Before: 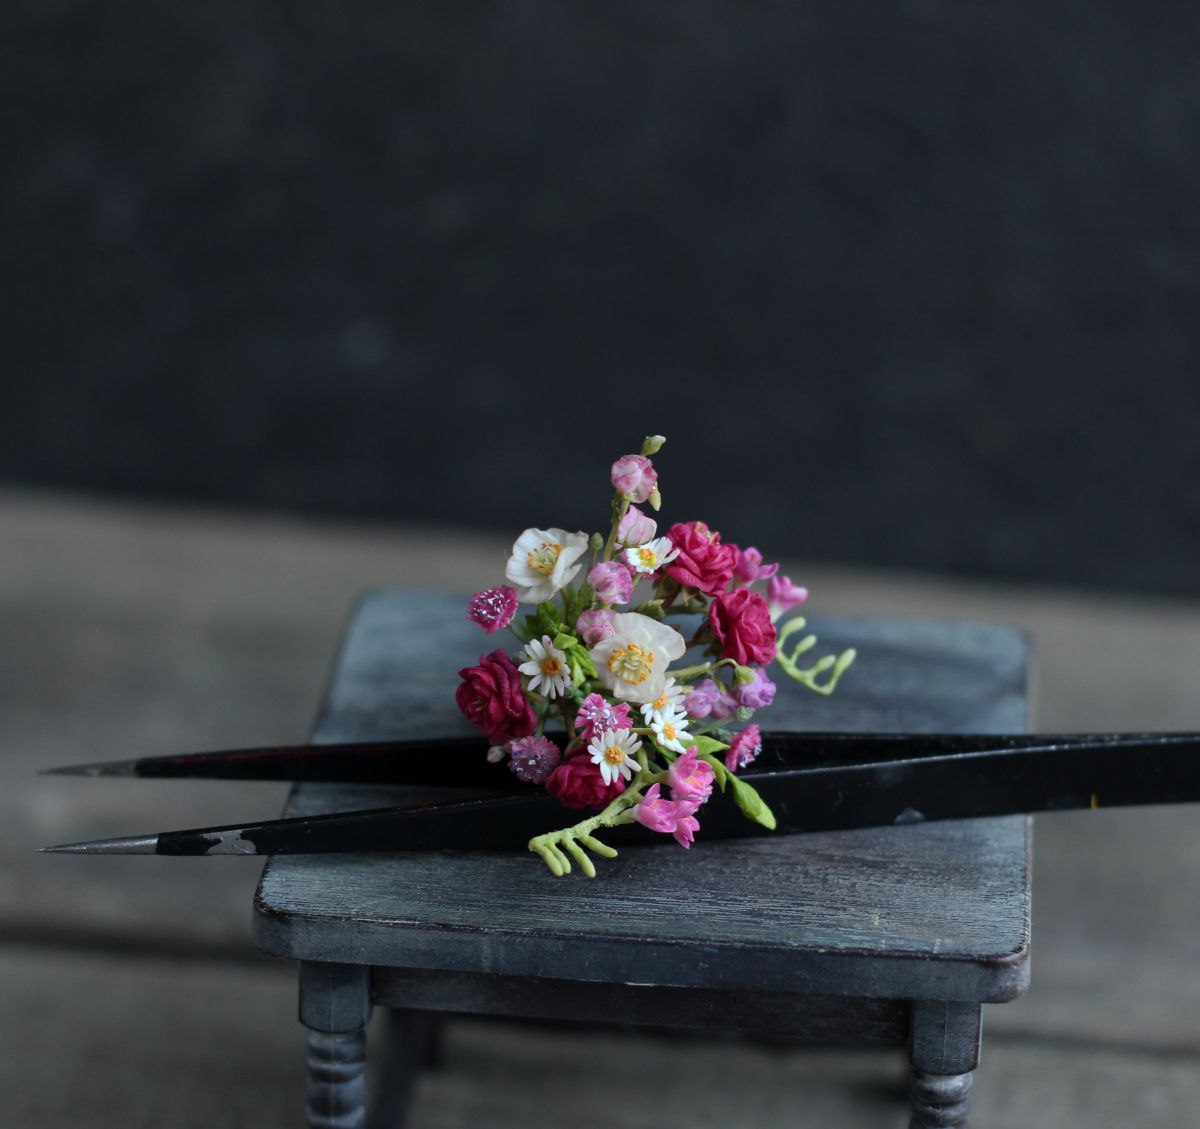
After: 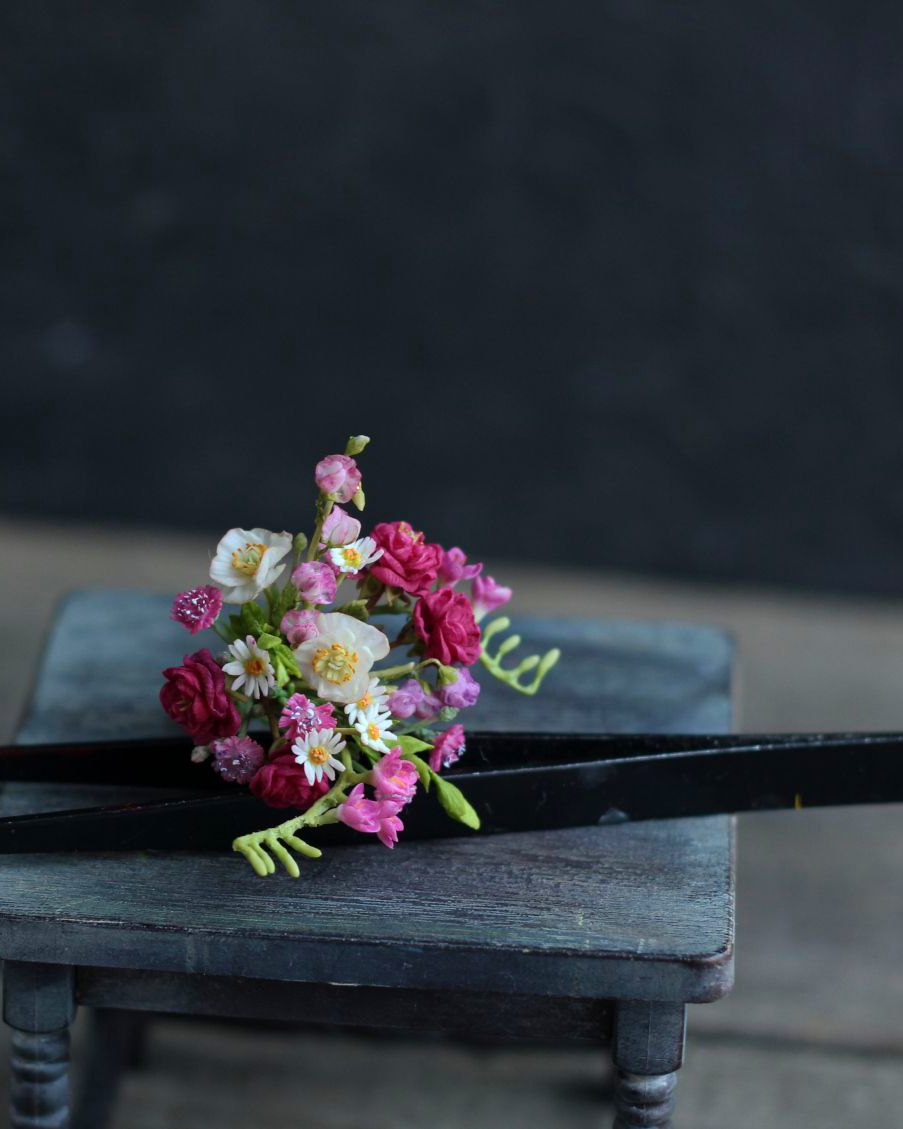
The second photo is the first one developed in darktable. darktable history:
crop and rotate: left 24.679%
velvia: on, module defaults
